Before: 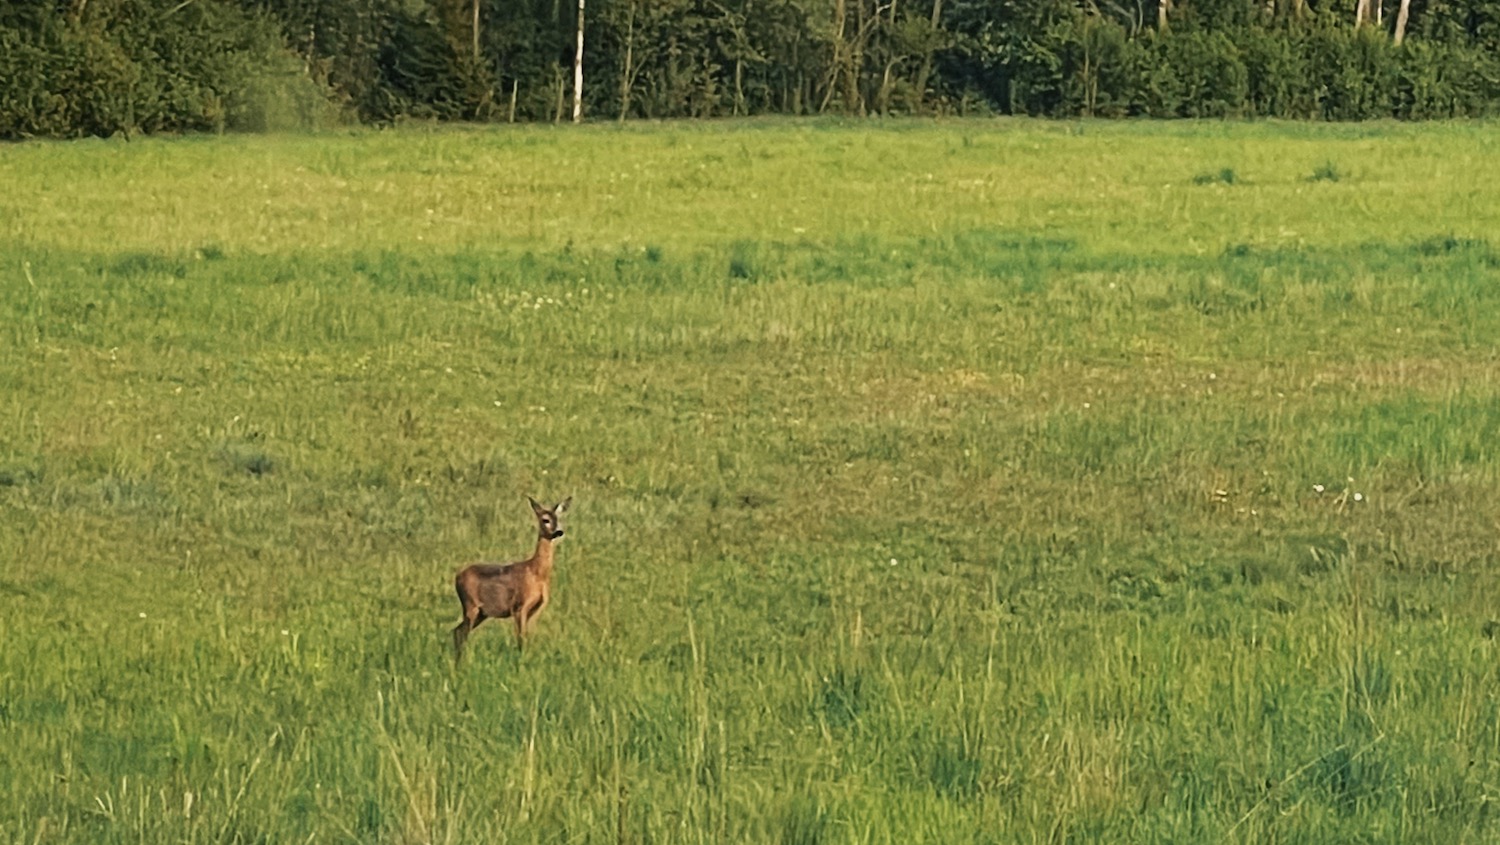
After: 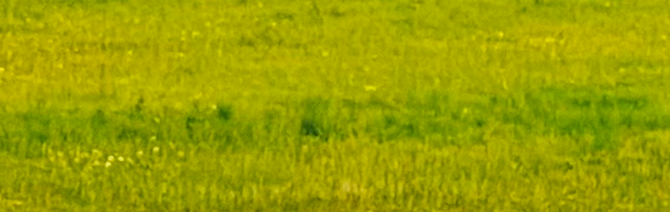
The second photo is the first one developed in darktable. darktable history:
color calibration: output colorfulness [0, 0.315, 0, 0], x 0.341, y 0.355, temperature 5166 K
color balance rgb: perceptual saturation grading › global saturation 25%, global vibrance 20%
crop: left 28.64%, top 16.832%, right 26.637%, bottom 58.055%
